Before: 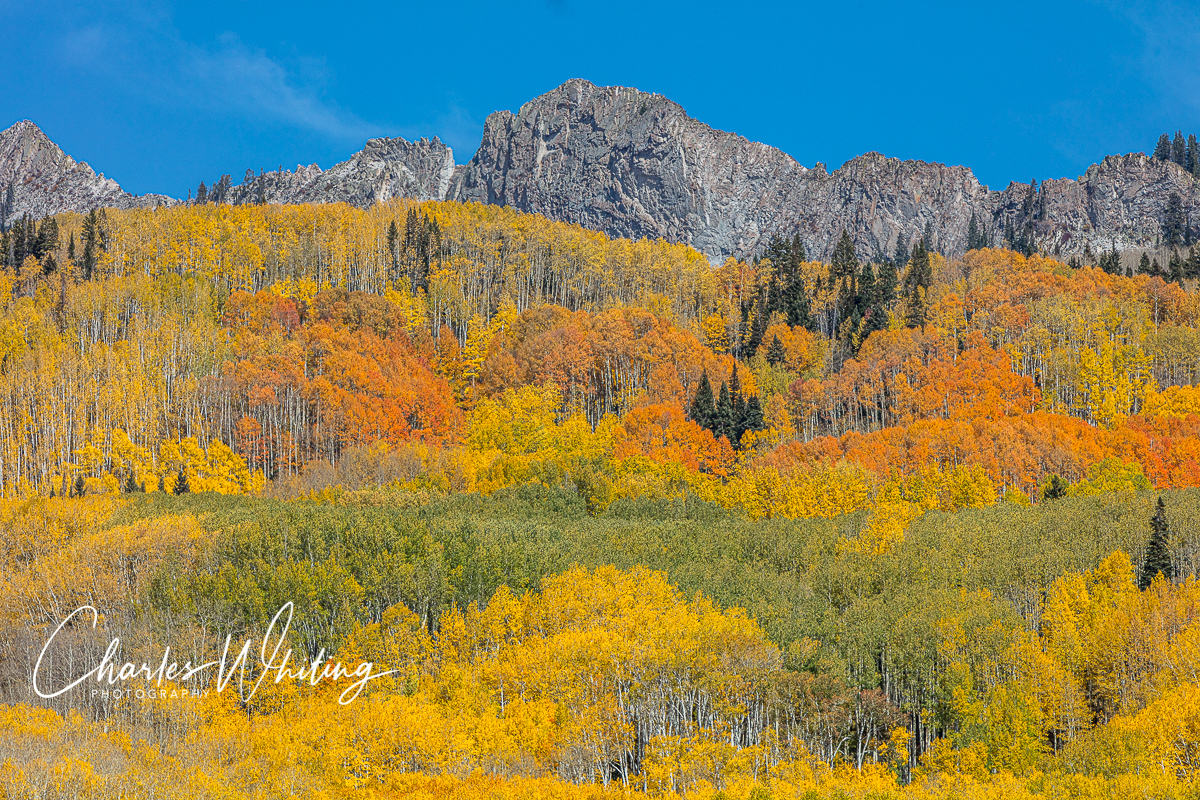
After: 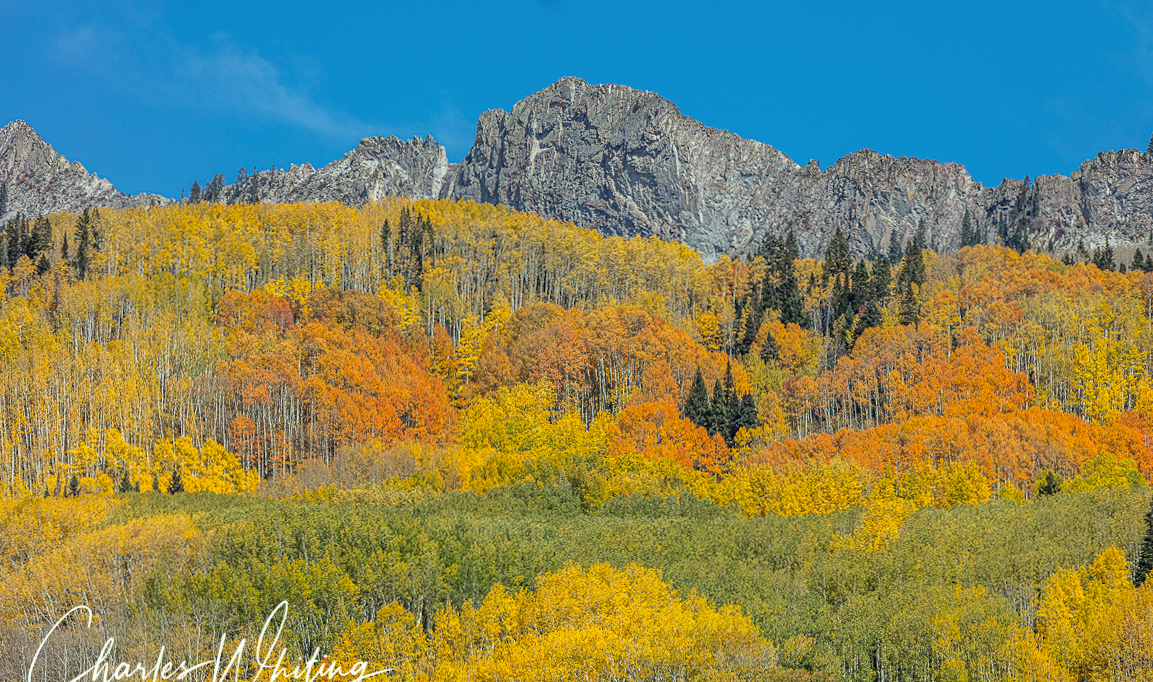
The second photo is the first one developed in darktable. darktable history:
color correction: highlights a* -4.73, highlights b* 5.06, saturation 0.97
crop and rotate: angle 0.2°, left 0.275%, right 3.127%, bottom 14.18%
